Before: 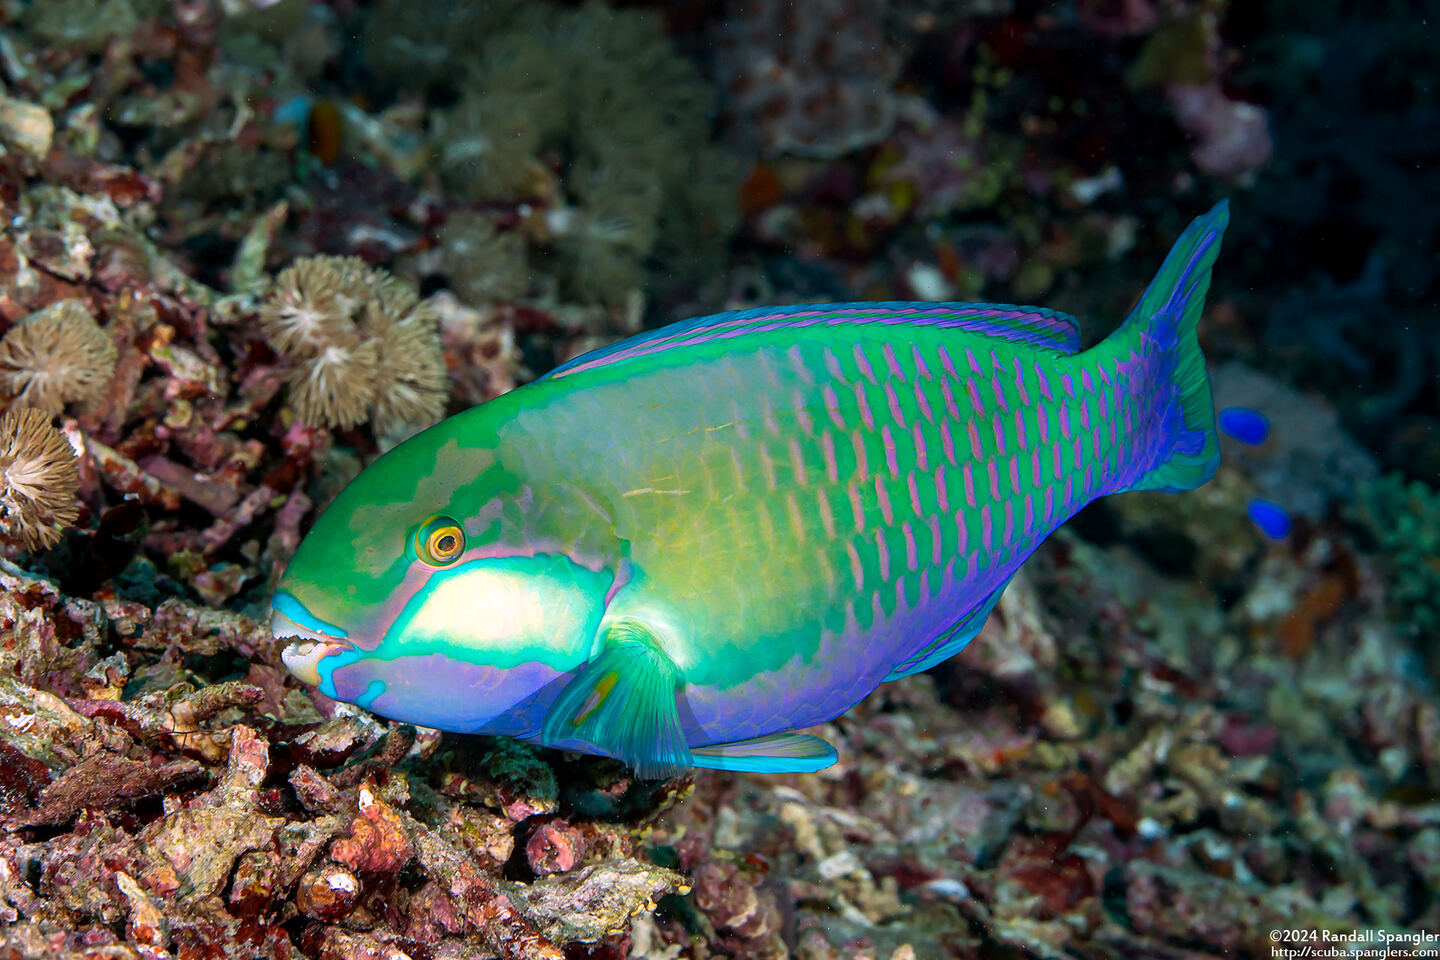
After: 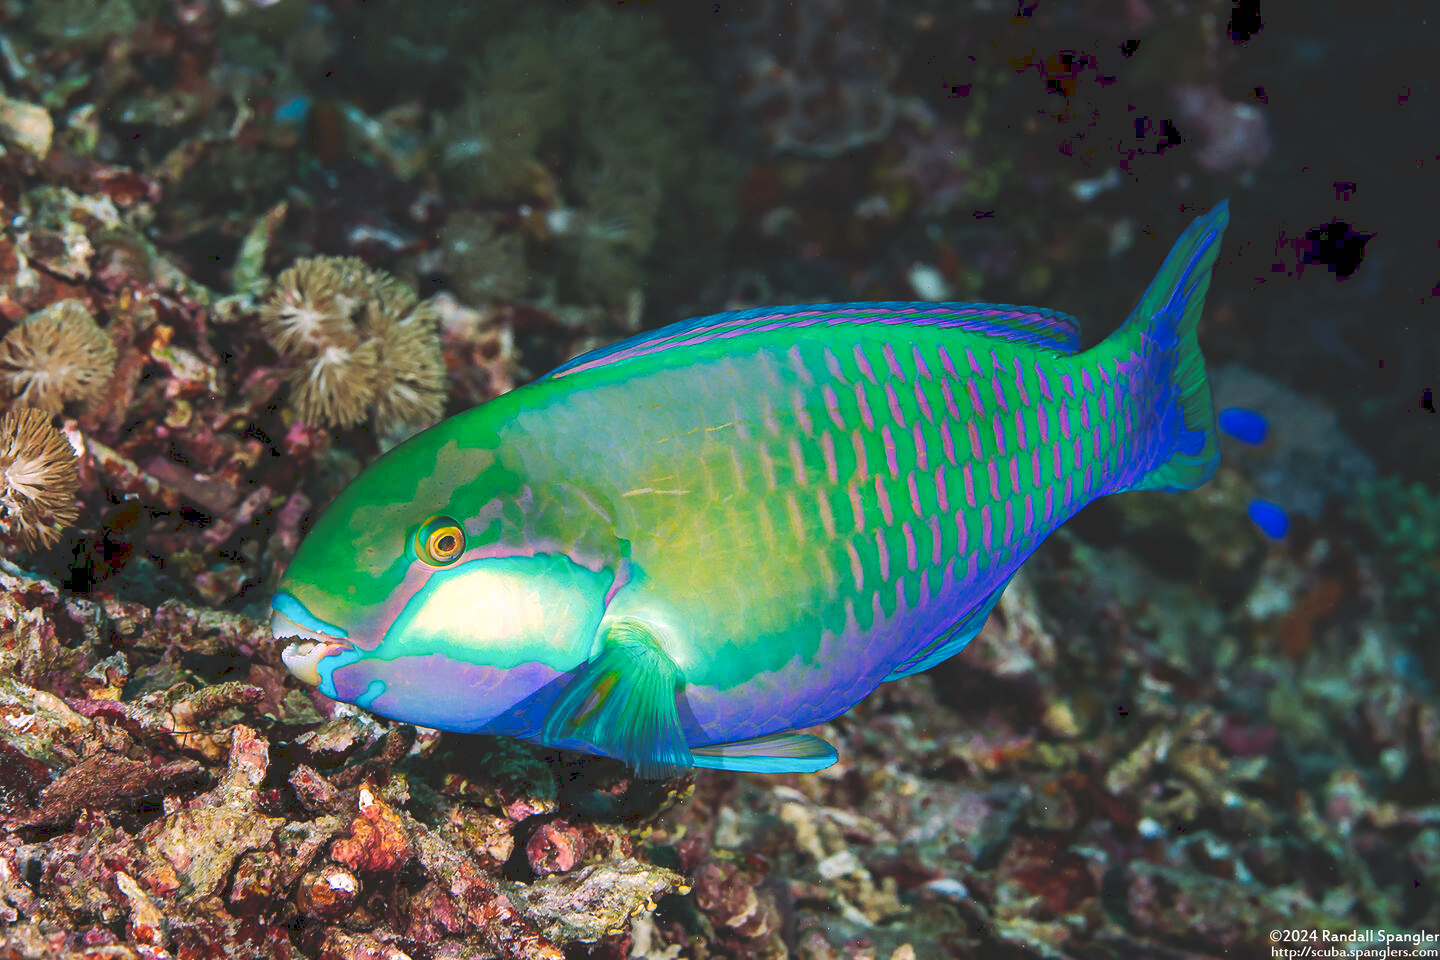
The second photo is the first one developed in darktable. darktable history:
tone curve: curves: ch0 [(0, 0) (0.003, 0.156) (0.011, 0.156) (0.025, 0.157) (0.044, 0.164) (0.069, 0.172) (0.1, 0.181) (0.136, 0.191) (0.177, 0.214) (0.224, 0.245) (0.277, 0.285) (0.335, 0.333) (0.399, 0.387) (0.468, 0.471) (0.543, 0.556) (0.623, 0.648) (0.709, 0.734) (0.801, 0.809) (0.898, 0.891) (1, 1)], preserve colors none
white balance: red 1.009, blue 0.985
